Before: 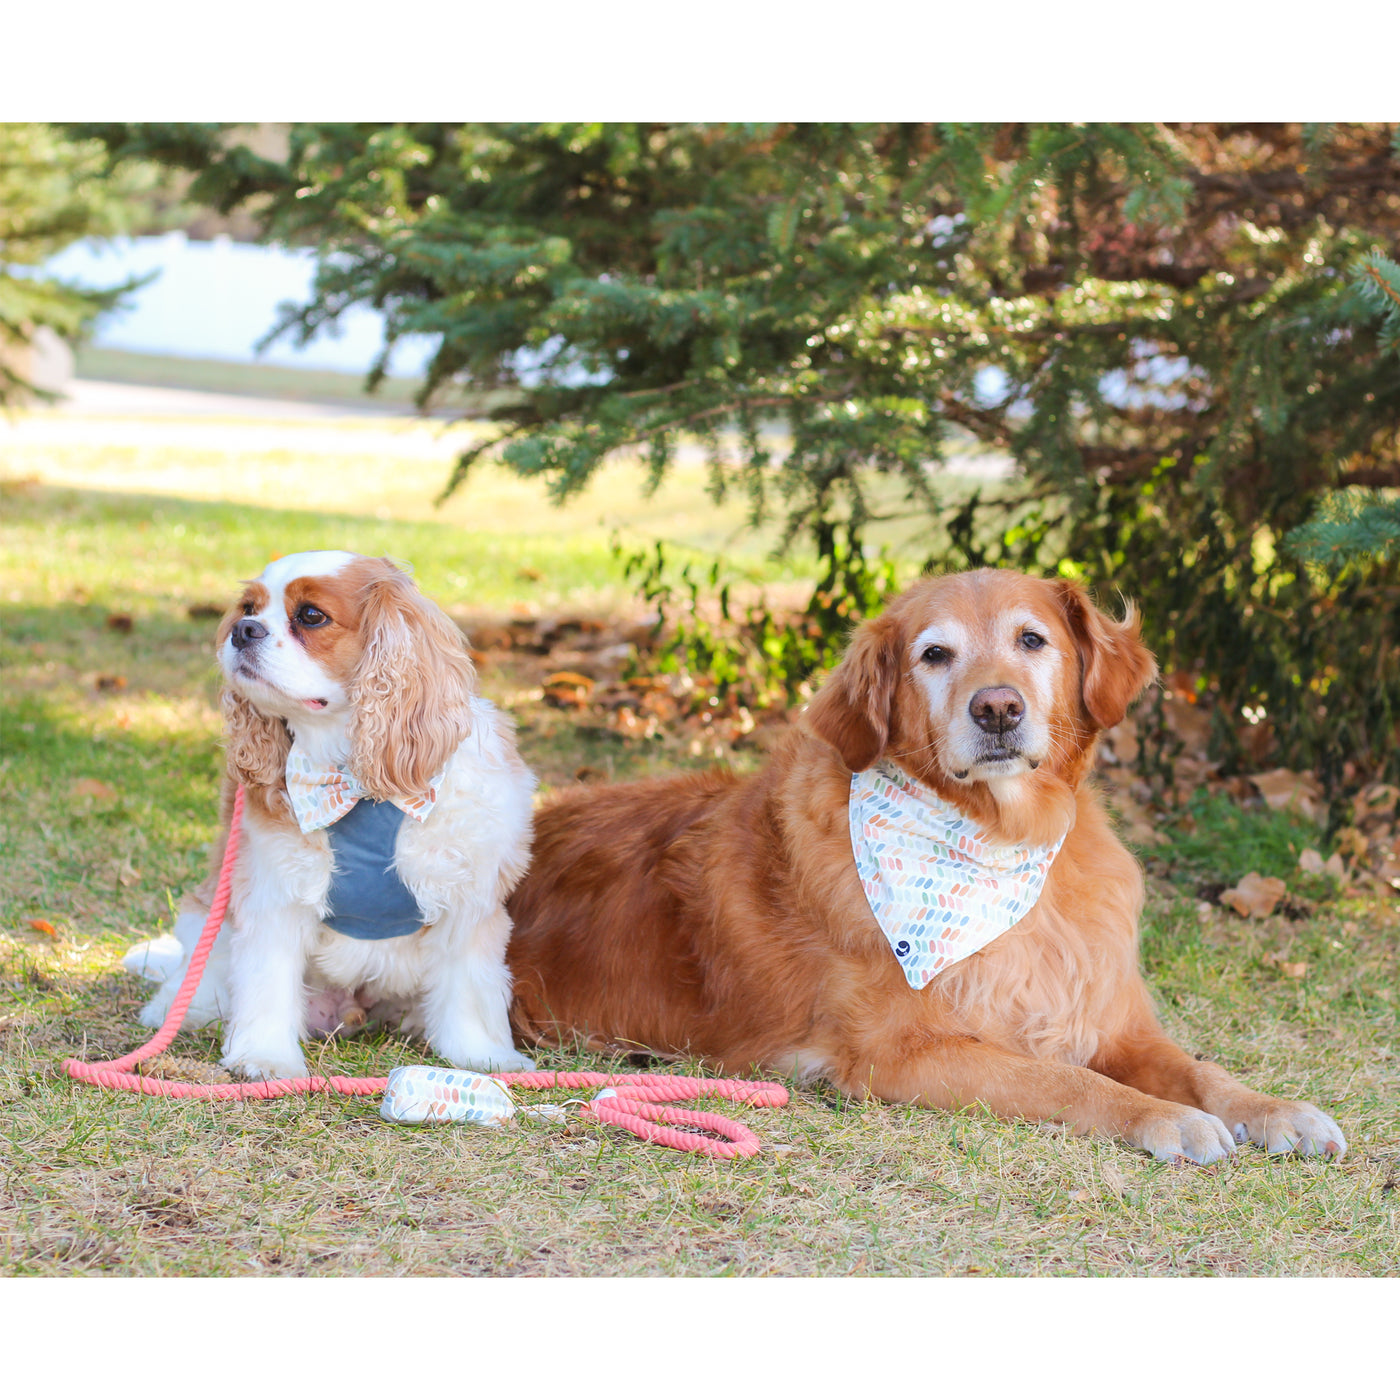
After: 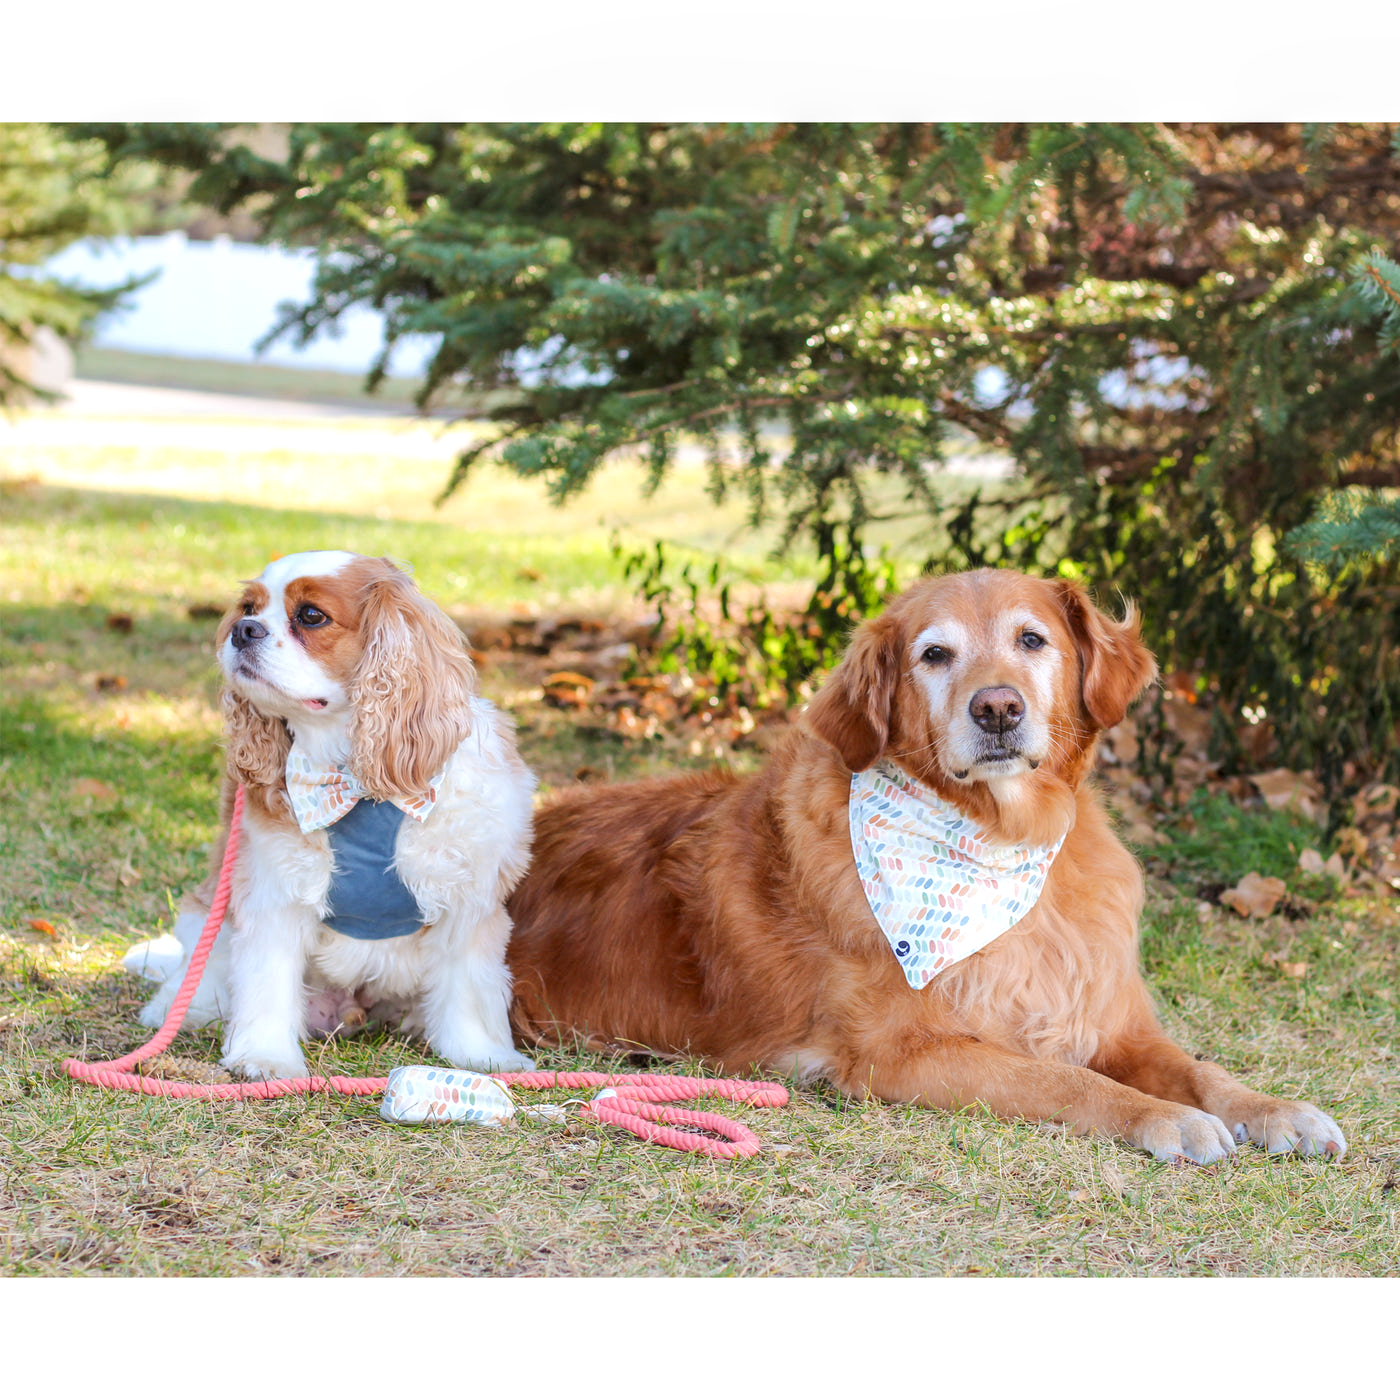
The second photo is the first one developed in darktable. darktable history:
exposure: black level correction 0.001, compensate exposure bias true, compensate highlight preservation false
tone equalizer: edges refinement/feathering 500, mask exposure compensation -1.57 EV, preserve details no
local contrast: on, module defaults
